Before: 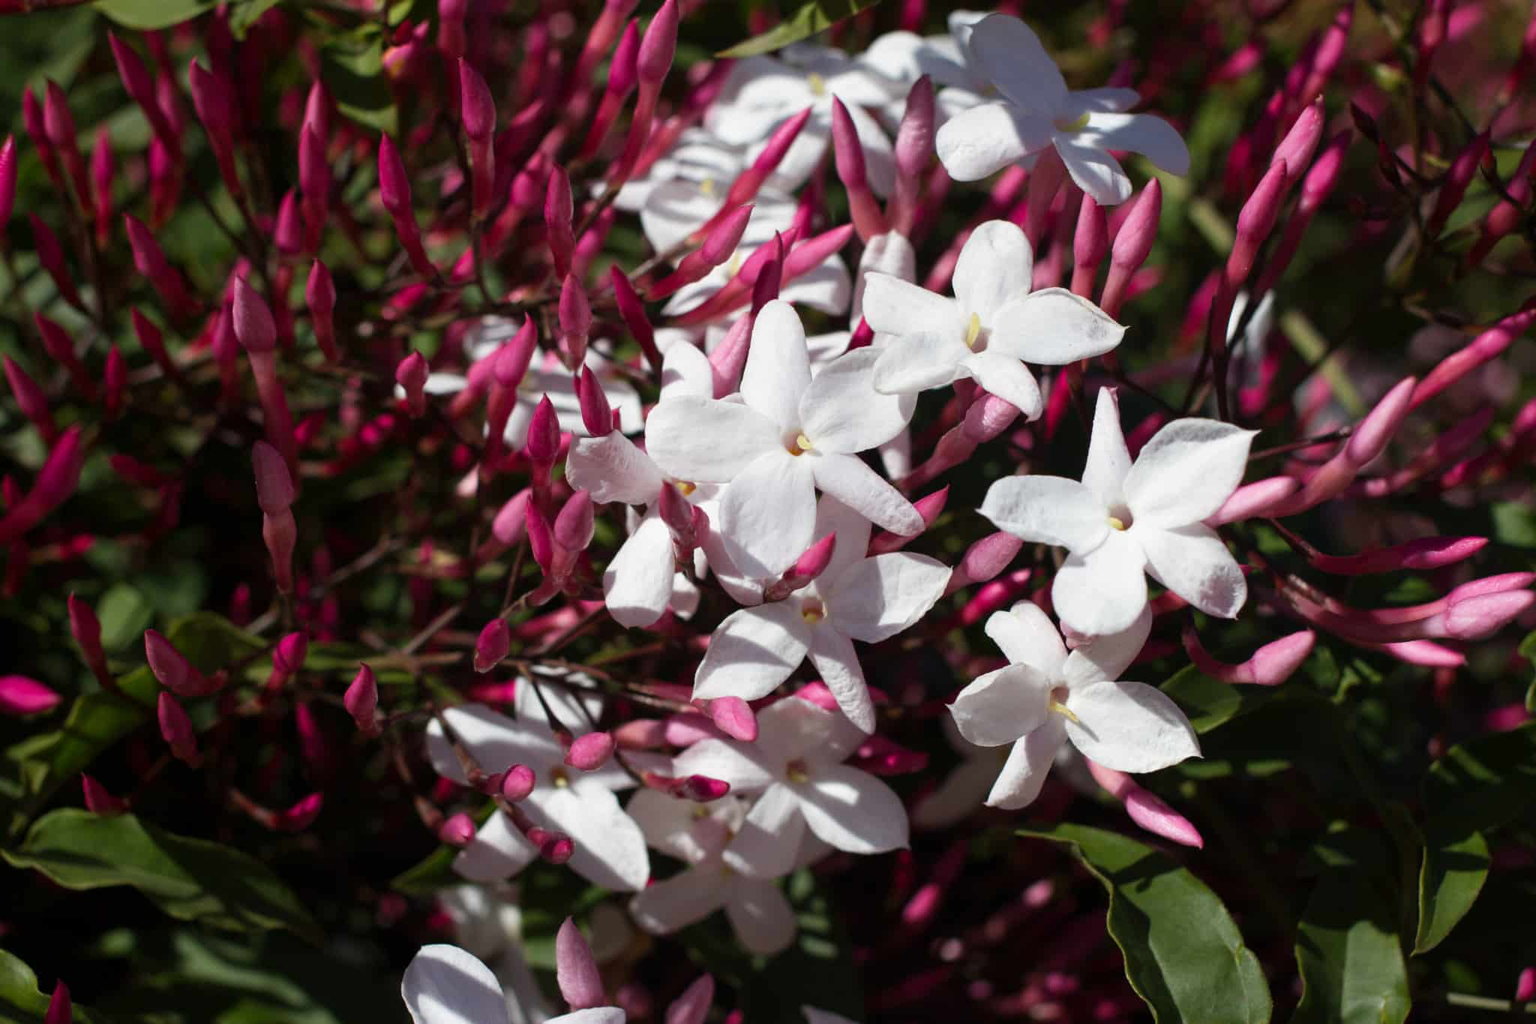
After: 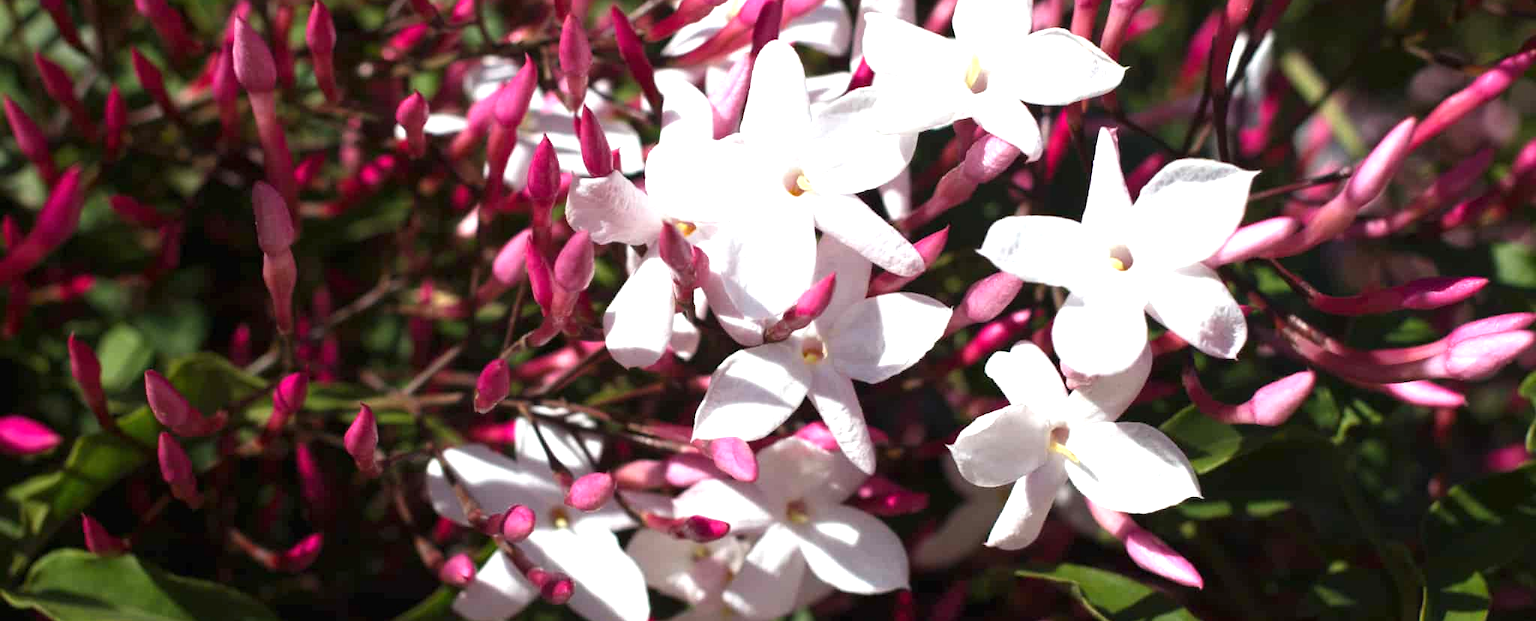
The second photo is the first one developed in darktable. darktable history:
crop and rotate: top 25.357%, bottom 13.942%
exposure: black level correction 0, exposure 1 EV, compensate exposure bias true, compensate highlight preservation false
